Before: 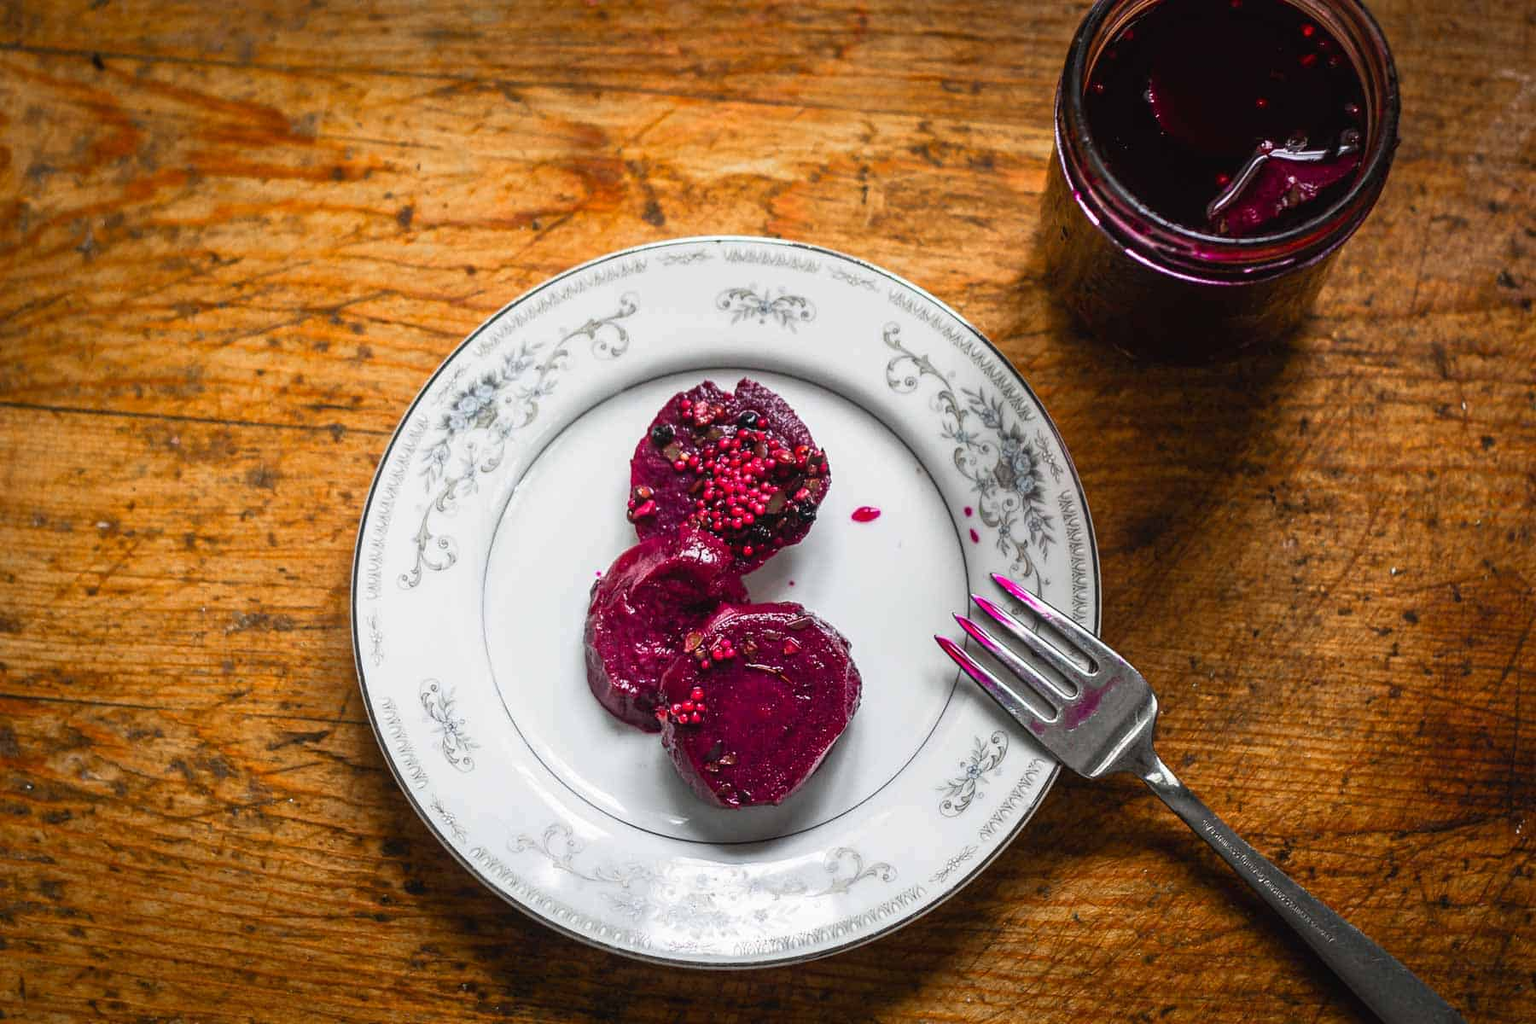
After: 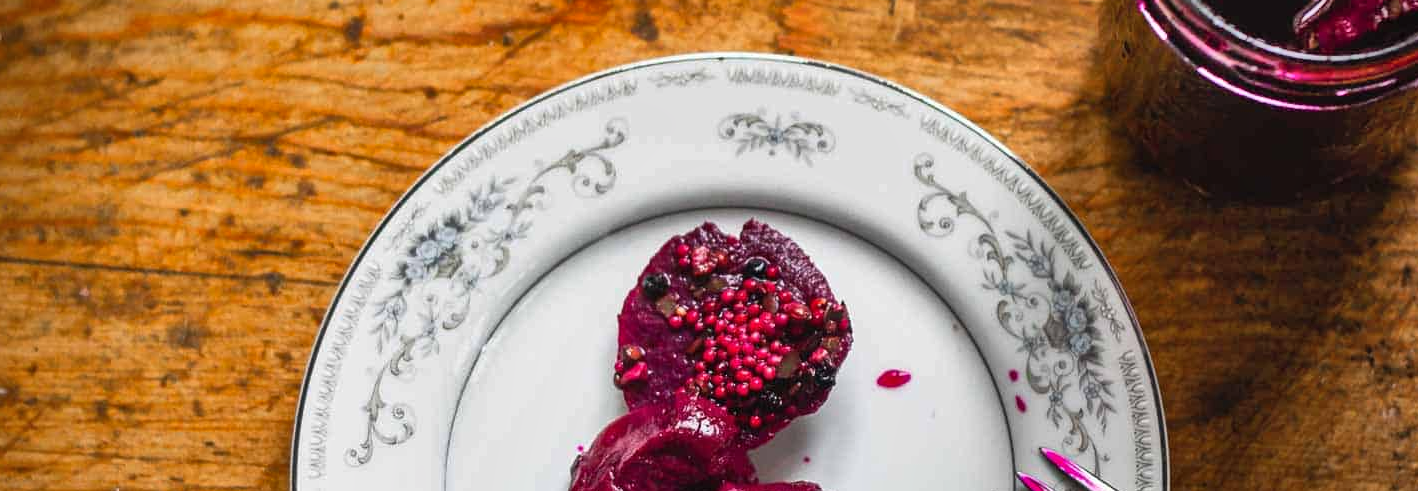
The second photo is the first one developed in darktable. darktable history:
crop: left 6.777%, top 18.738%, right 14.437%, bottom 40.278%
shadows and highlights: shadows 58.21, soften with gaussian
vignetting: saturation -0.021, width/height ratio 1.1
